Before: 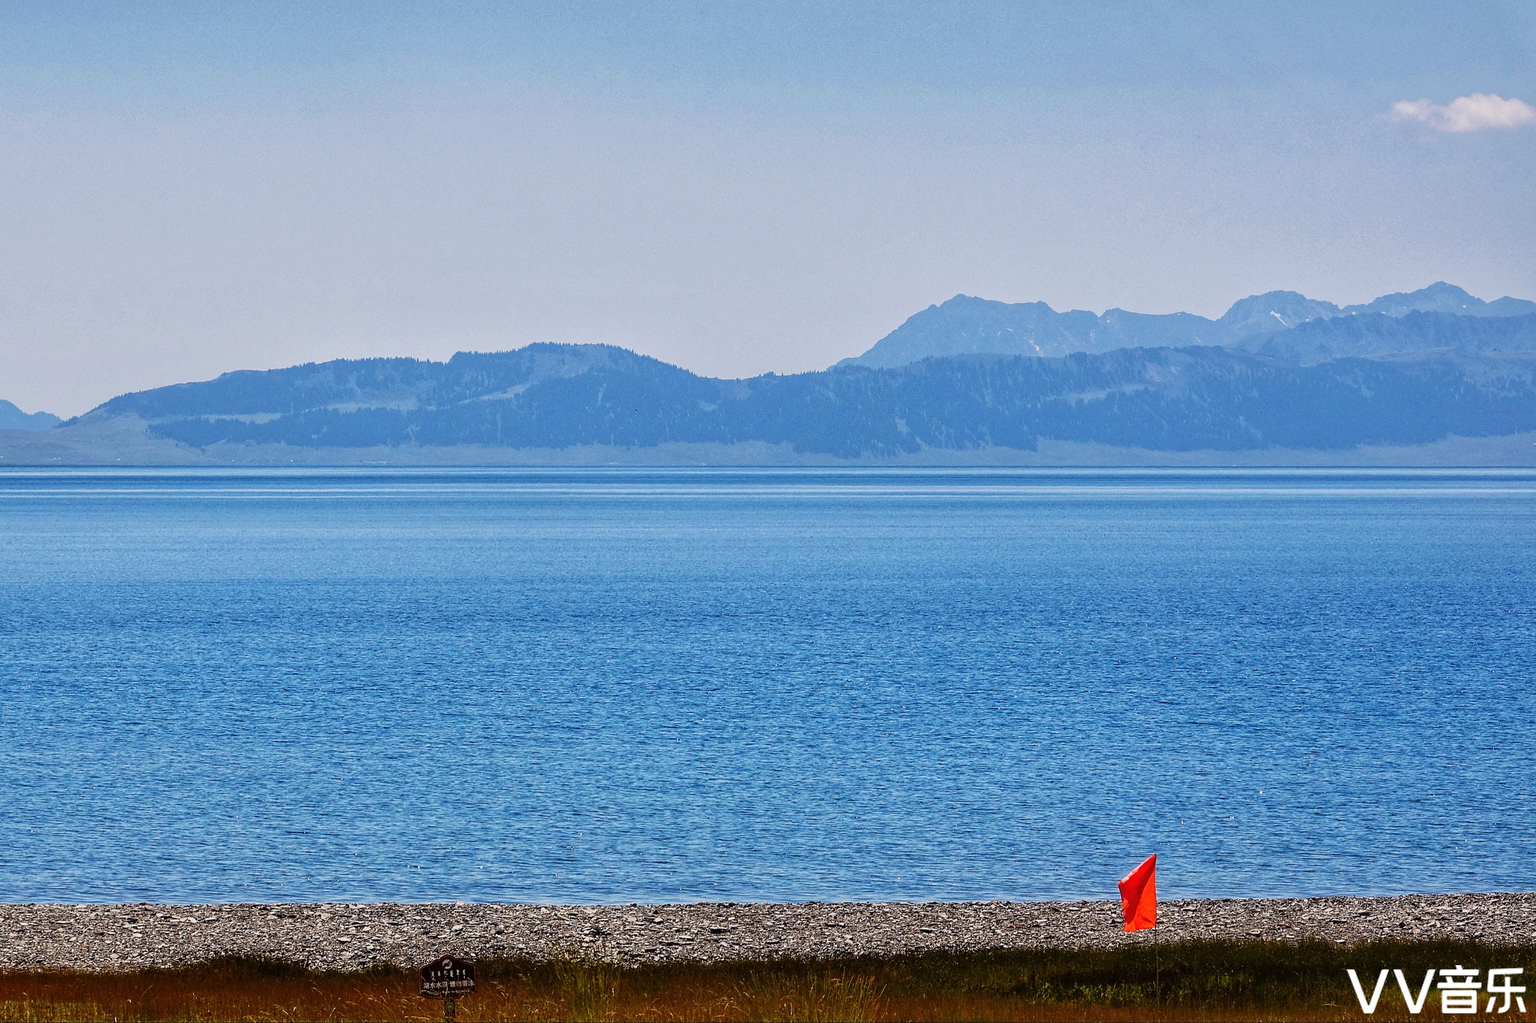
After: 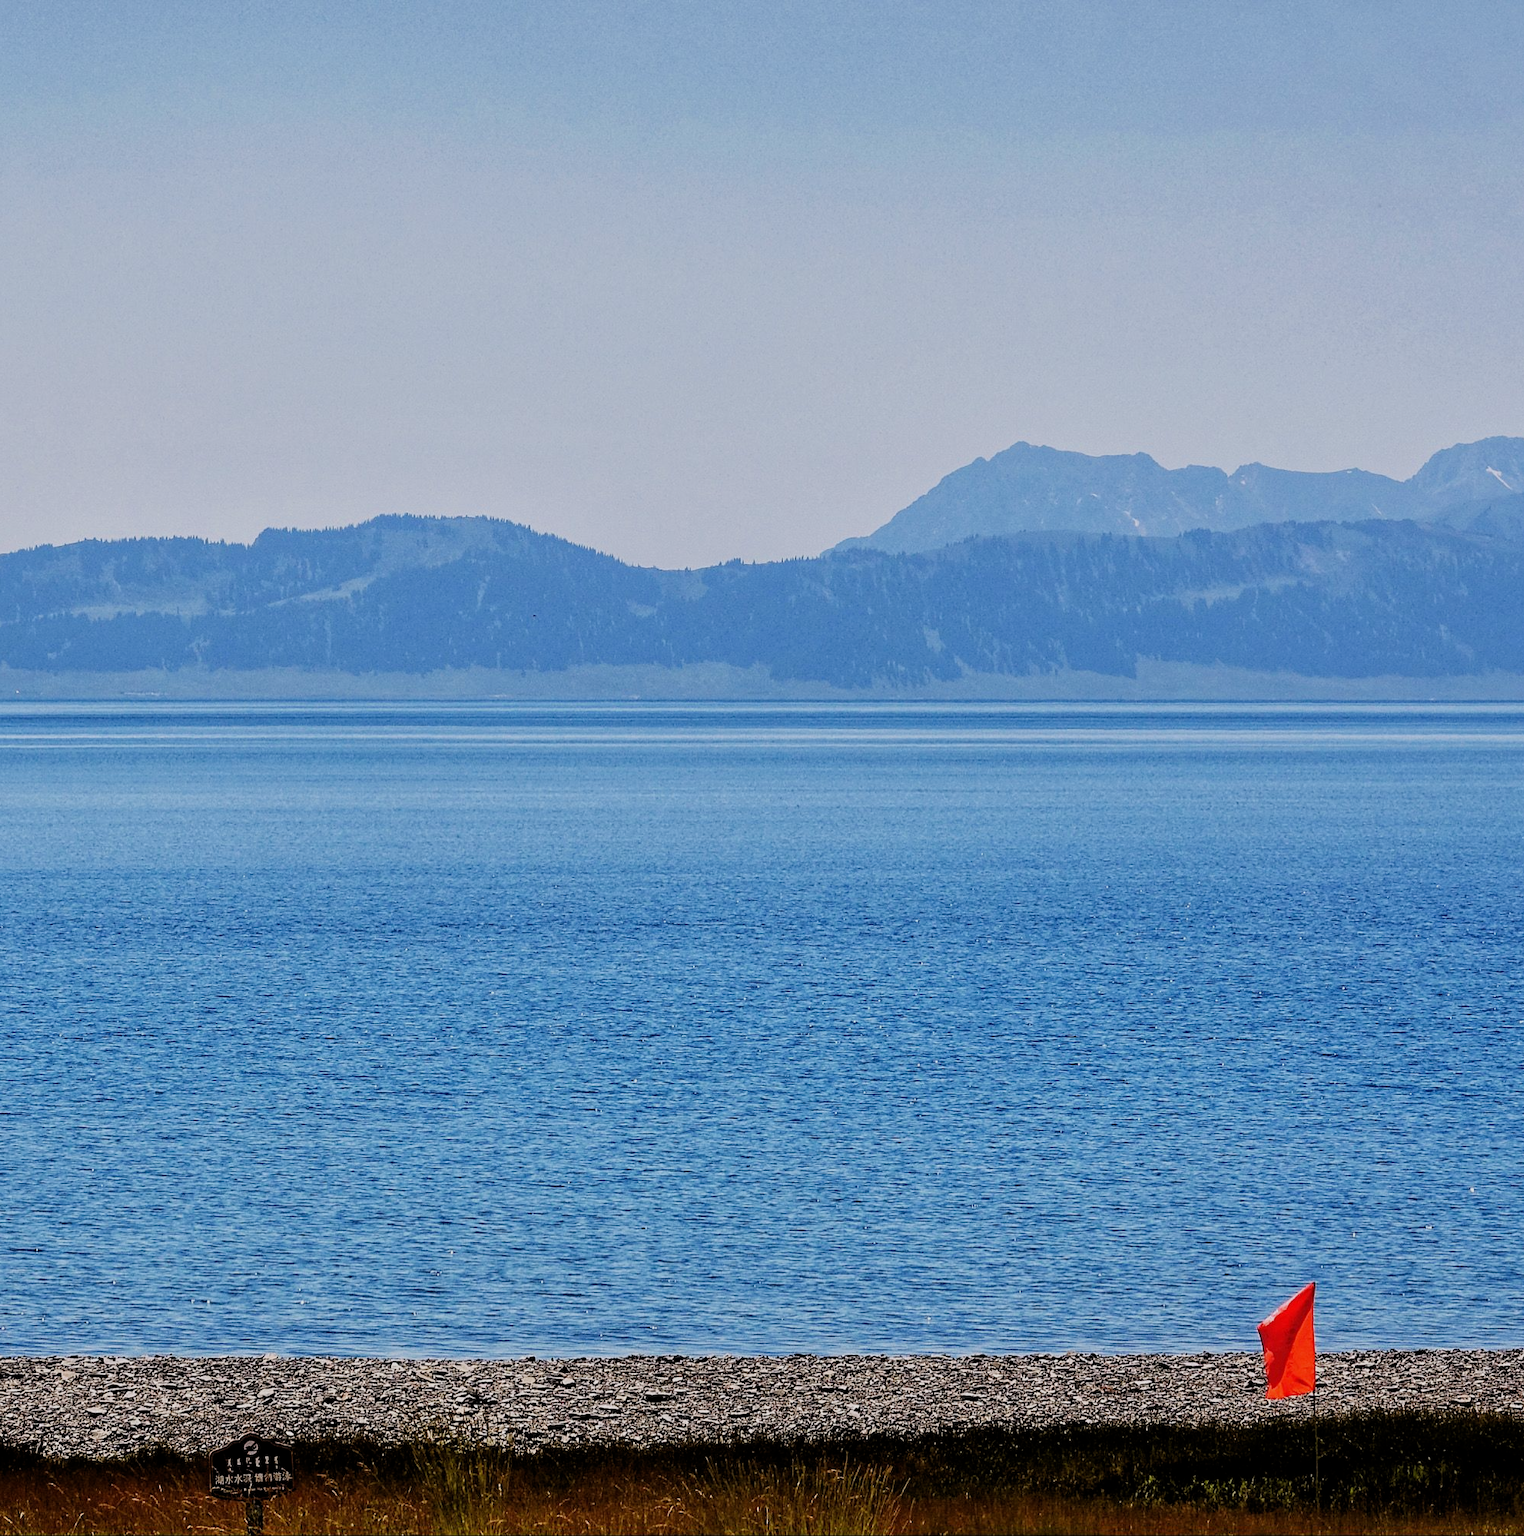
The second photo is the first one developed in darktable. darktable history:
crop and rotate: left 18.266%, right 15.586%
filmic rgb: black relative exposure -7.73 EV, white relative exposure 4.44 EV, target black luminance 0%, hardness 3.75, latitude 50.55%, contrast 1.066, highlights saturation mix 9.85%, shadows ↔ highlights balance -0.271%
